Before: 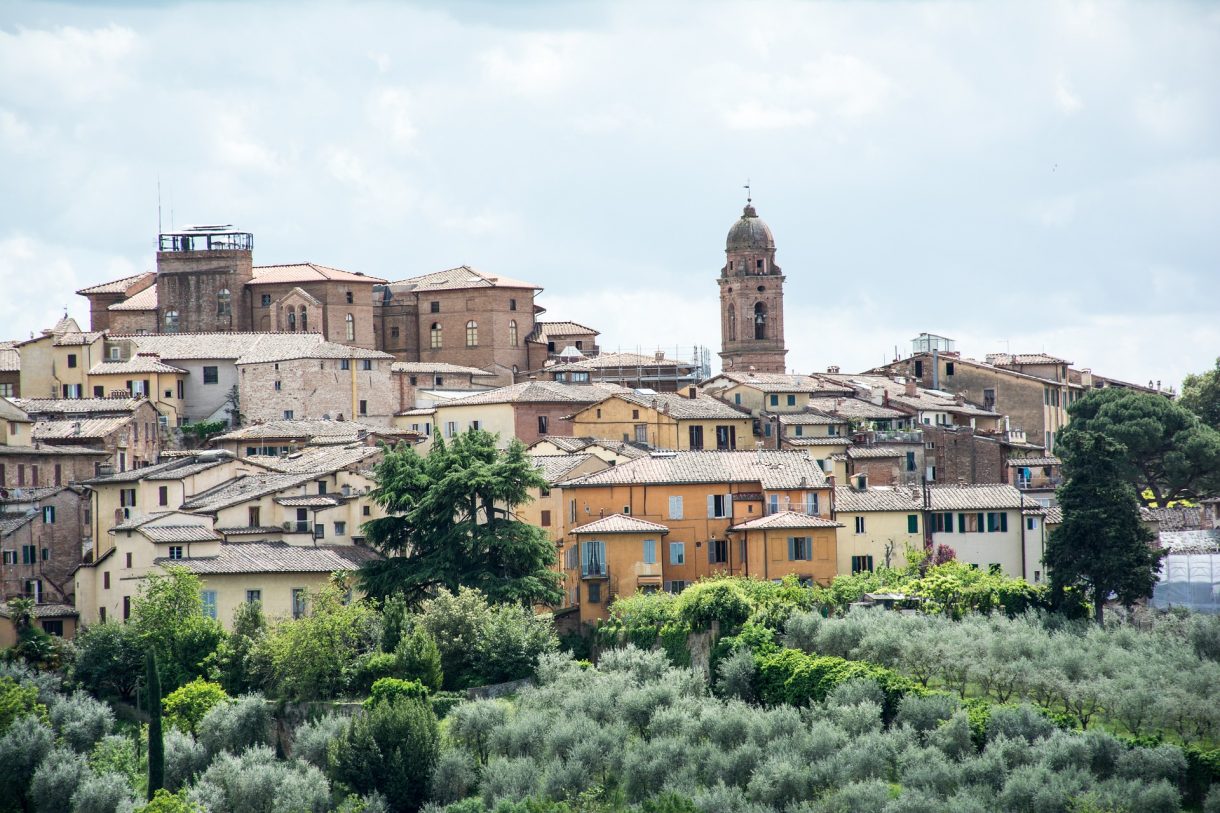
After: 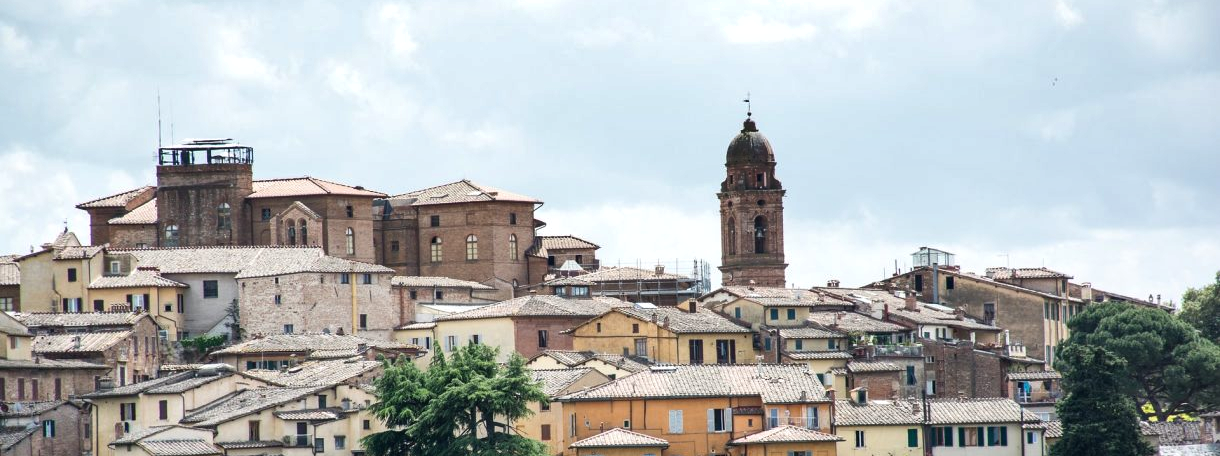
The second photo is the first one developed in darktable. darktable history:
exposure: black level correction -0.001, exposure 0.08 EV, compensate highlight preservation false
shadows and highlights: soften with gaussian
crop and rotate: top 10.605%, bottom 33.274%
